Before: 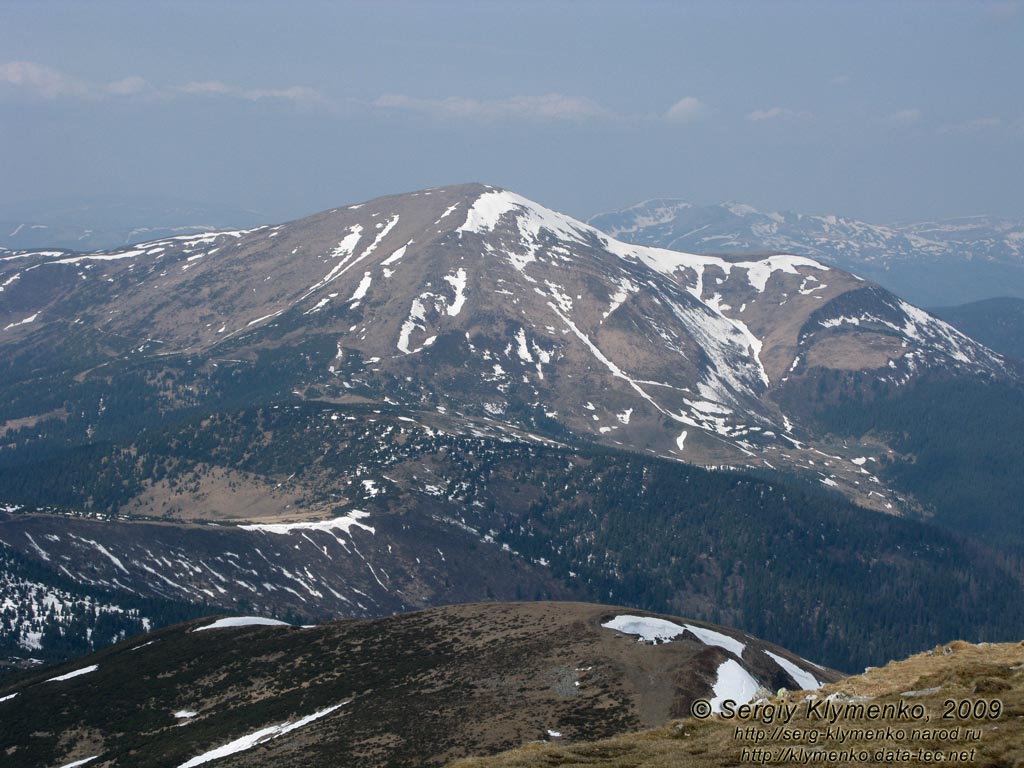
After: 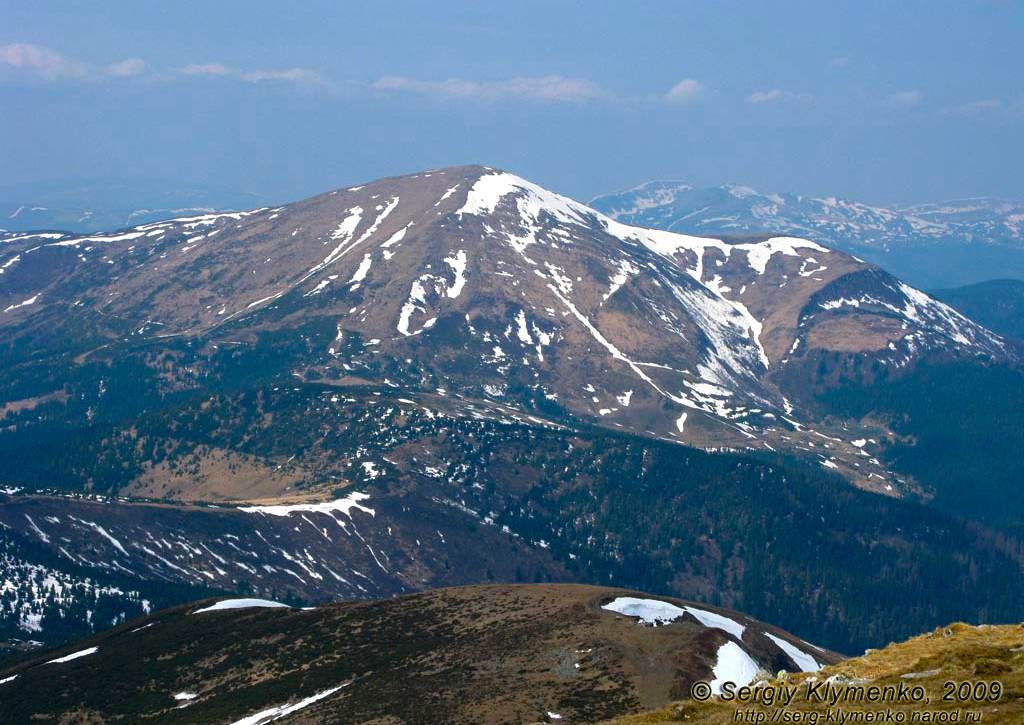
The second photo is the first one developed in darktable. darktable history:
color balance rgb: linear chroma grading › global chroma 7.67%, perceptual saturation grading › global saturation 24.938%, perceptual brilliance grading › highlights 9.395%, perceptual brilliance grading › shadows -5.092%, global vibrance 34.897%
haze removal: adaptive false
crop and rotate: top 2.358%, bottom 3.218%
